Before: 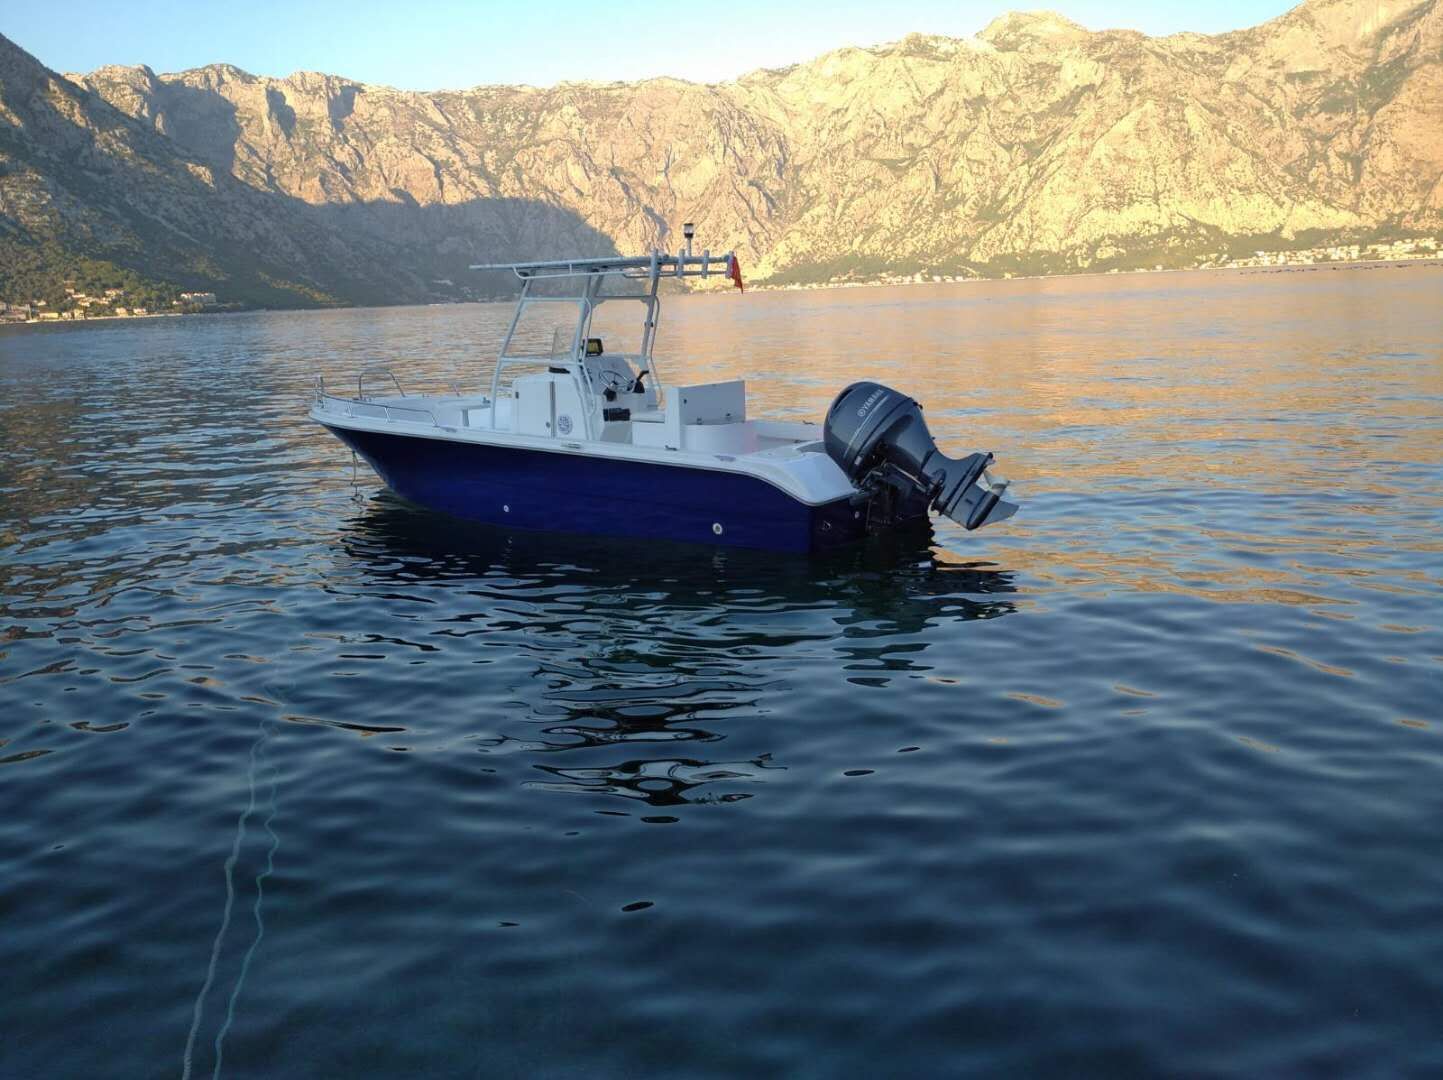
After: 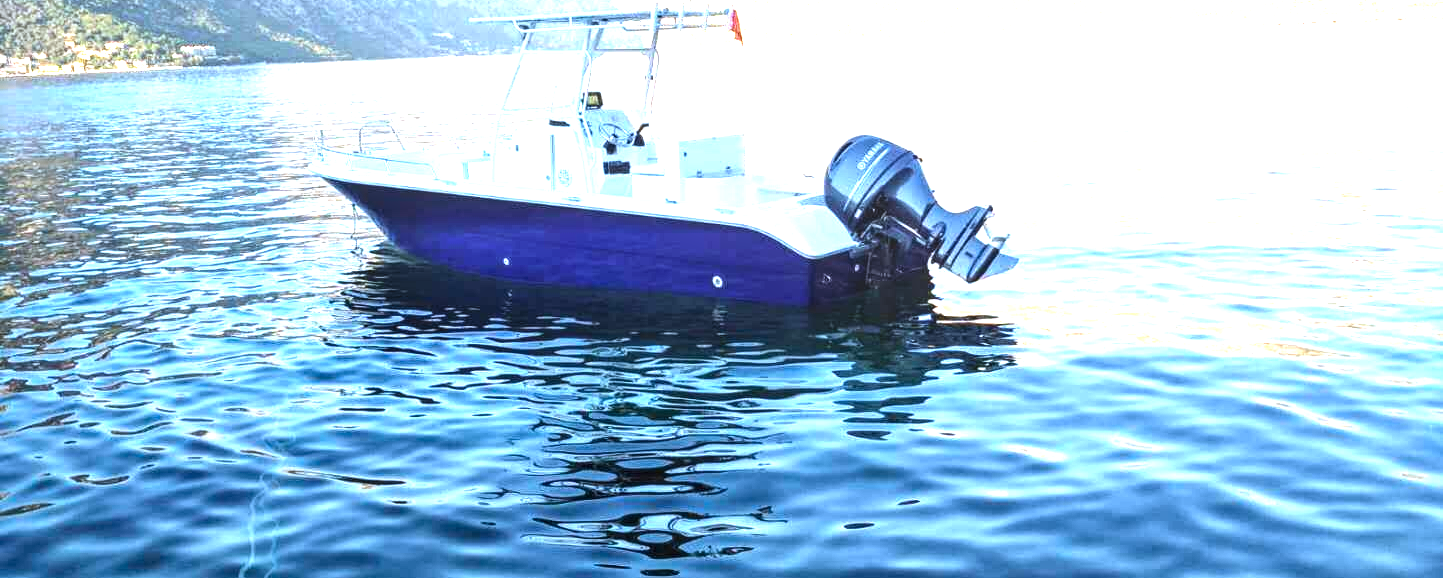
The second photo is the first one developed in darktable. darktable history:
levels: levels [0, 0.394, 0.787]
color calibration: x 0.37, y 0.382, temperature 4313.32 K
crop and rotate: top 23.043%, bottom 23.437%
local contrast: on, module defaults
exposure: black level correction 0, exposure 1.1 EV, compensate highlight preservation false
tone equalizer: -8 EV -0.417 EV, -7 EV -0.389 EV, -6 EV -0.333 EV, -5 EV -0.222 EV, -3 EV 0.222 EV, -2 EV 0.333 EV, -1 EV 0.389 EV, +0 EV 0.417 EV, edges refinement/feathering 500, mask exposure compensation -1.57 EV, preserve details no
